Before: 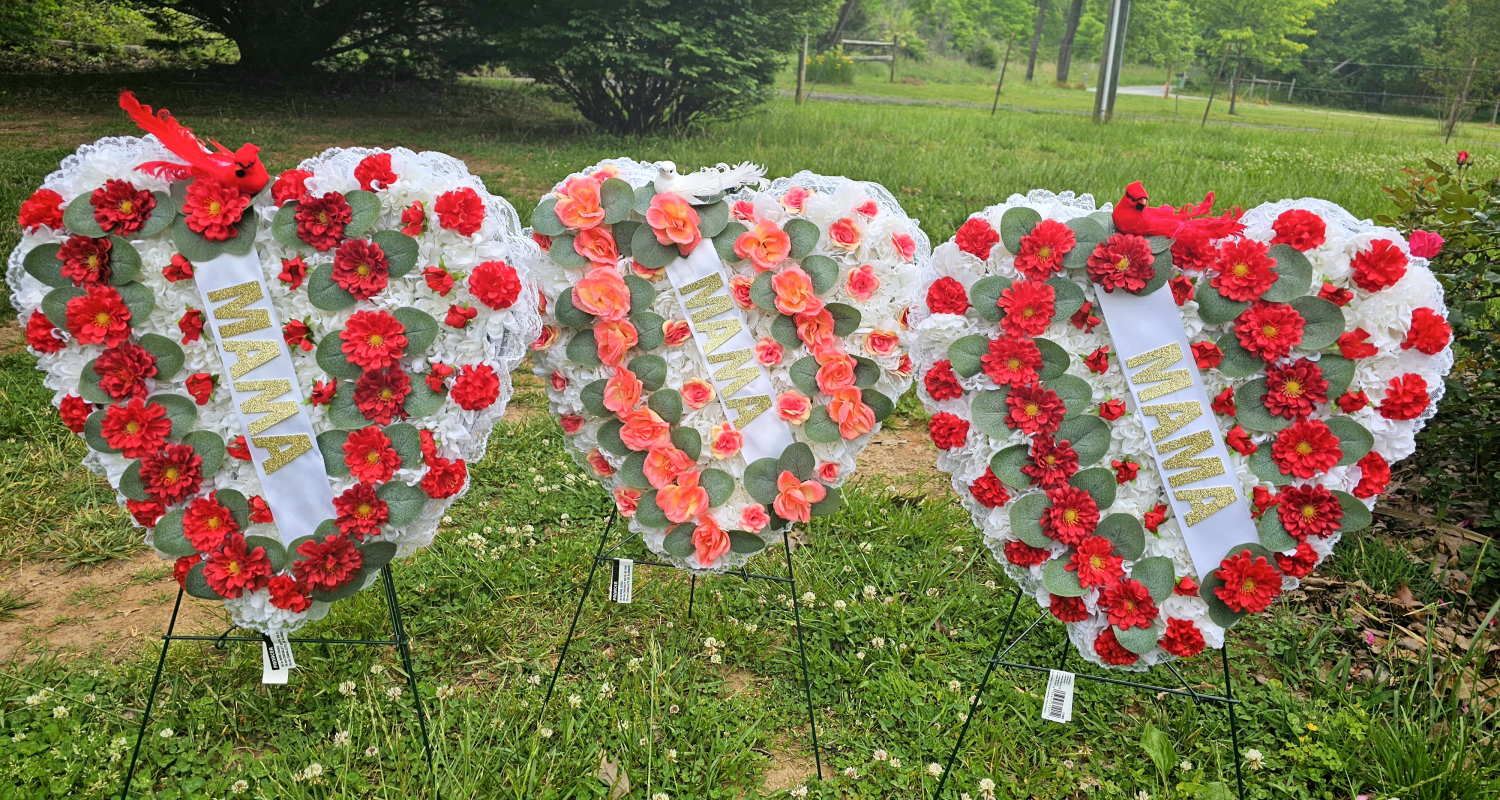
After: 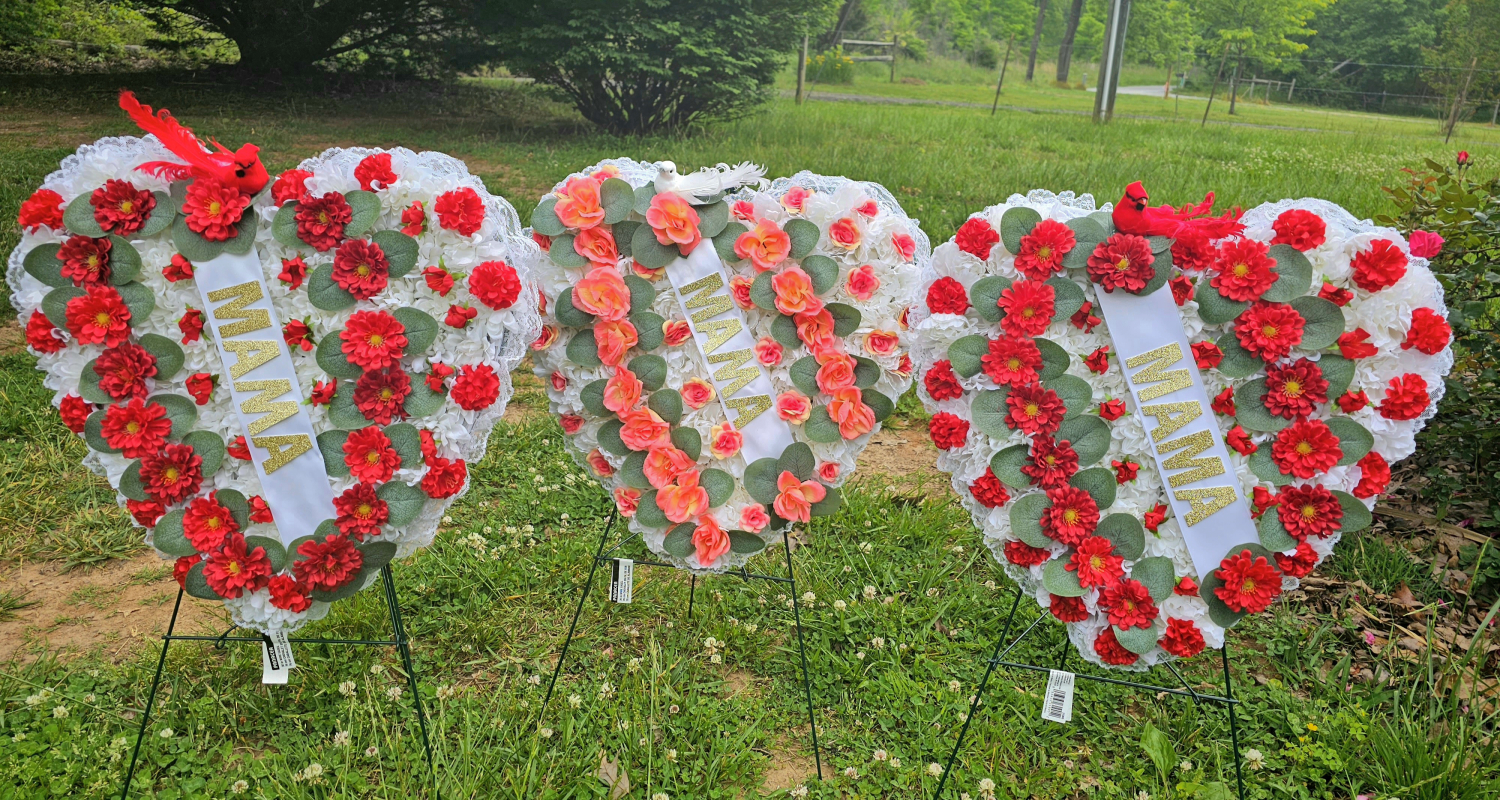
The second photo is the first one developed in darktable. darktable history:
shadows and highlights: shadows 40.29, highlights -59.85, highlights color adjustment 73.55%
